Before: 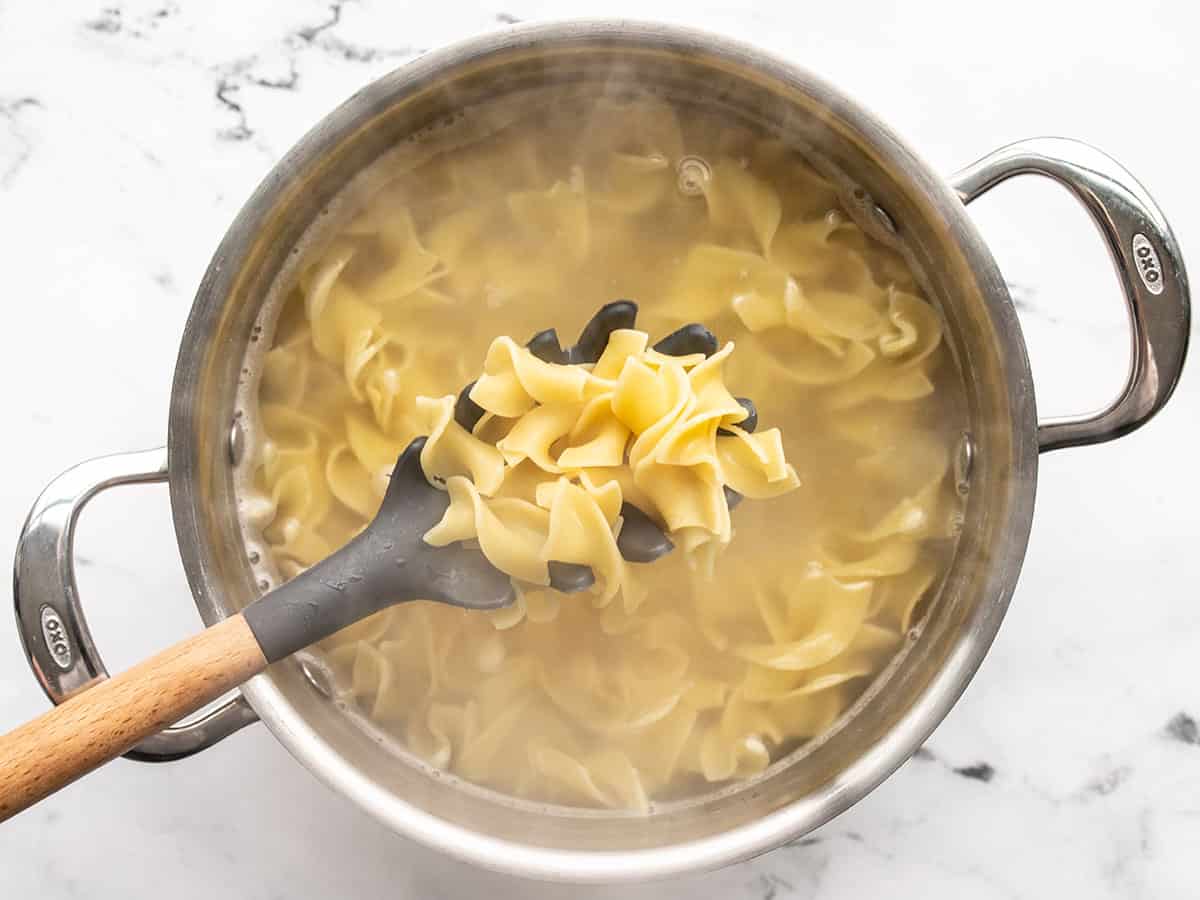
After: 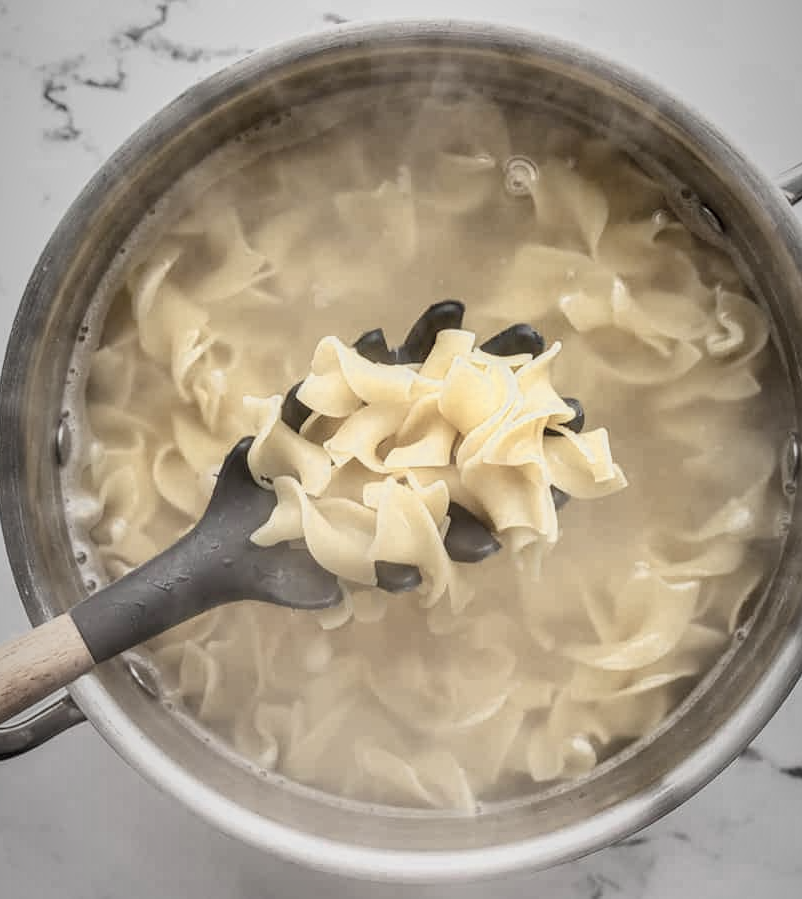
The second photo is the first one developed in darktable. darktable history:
local contrast: on, module defaults
color zones: curves: ch0 [(0, 0.6) (0.129, 0.585) (0.193, 0.596) (0.429, 0.5) (0.571, 0.5) (0.714, 0.5) (0.857, 0.5) (1, 0.6)]; ch1 [(0, 0.453) (0.112, 0.245) (0.213, 0.252) (0.429, 0.233) (0.571, 0.231) (0.683, 0.242) (0.857, 0.296) (1, 0.453)]
color balance rgb: linear chroma grading › global chroma -0.822%, perceptual saturation grading › global saturation 15.472%, perceptual saturation grading › highlights -19.076%, perceptual saturation grading › shadows 19.362%
exposure: exposure -0.493 EV, compensate exposure bias true, compensate highlight preservation false
crop and rotate: left 14.468%, right 18.646%
velvia: strength 15.17%
vignetting: fall-off start 96.78%, fall-off radius 101.31%, width/height ratio 0.61
